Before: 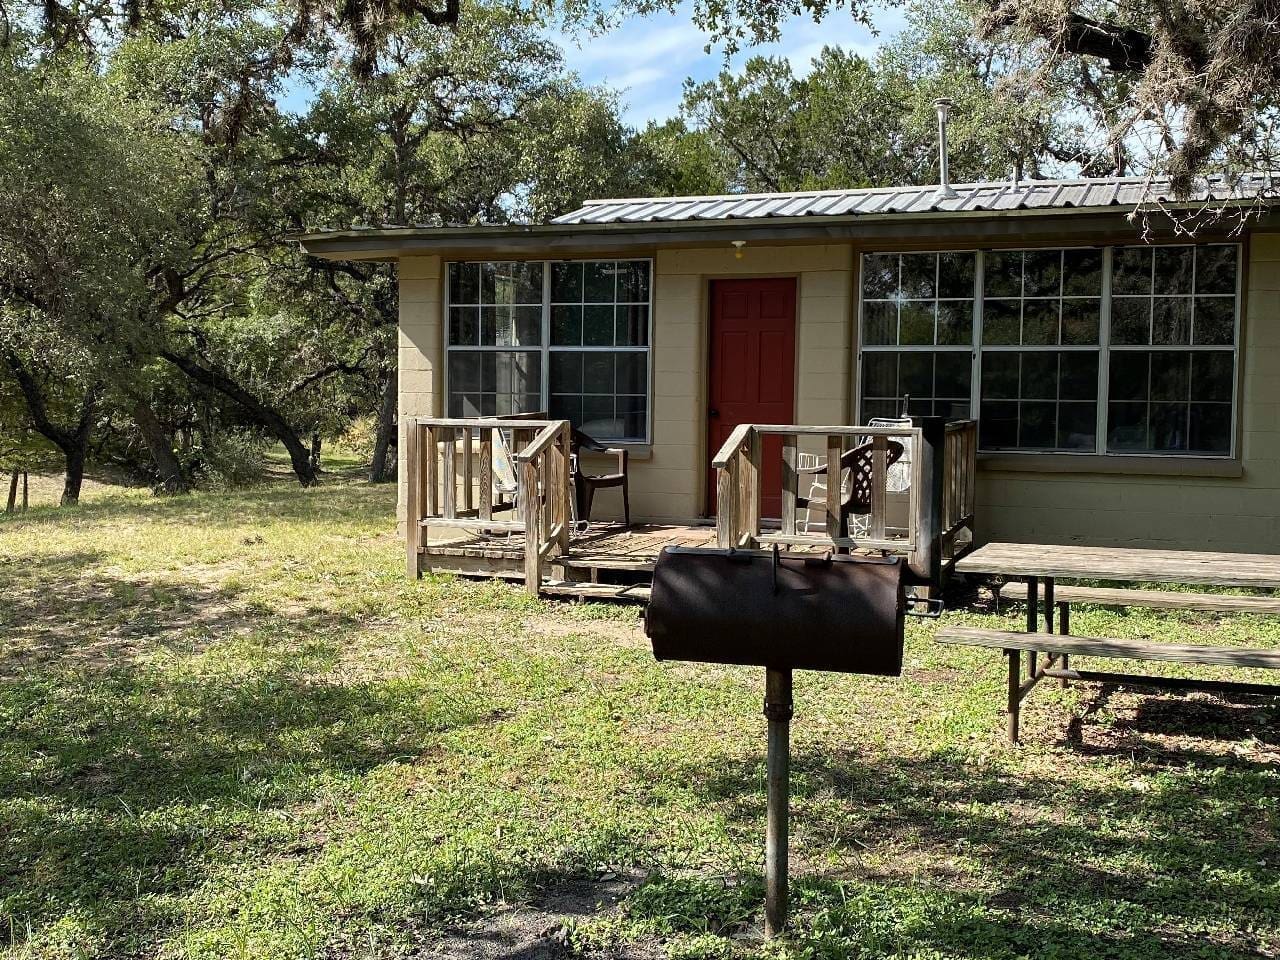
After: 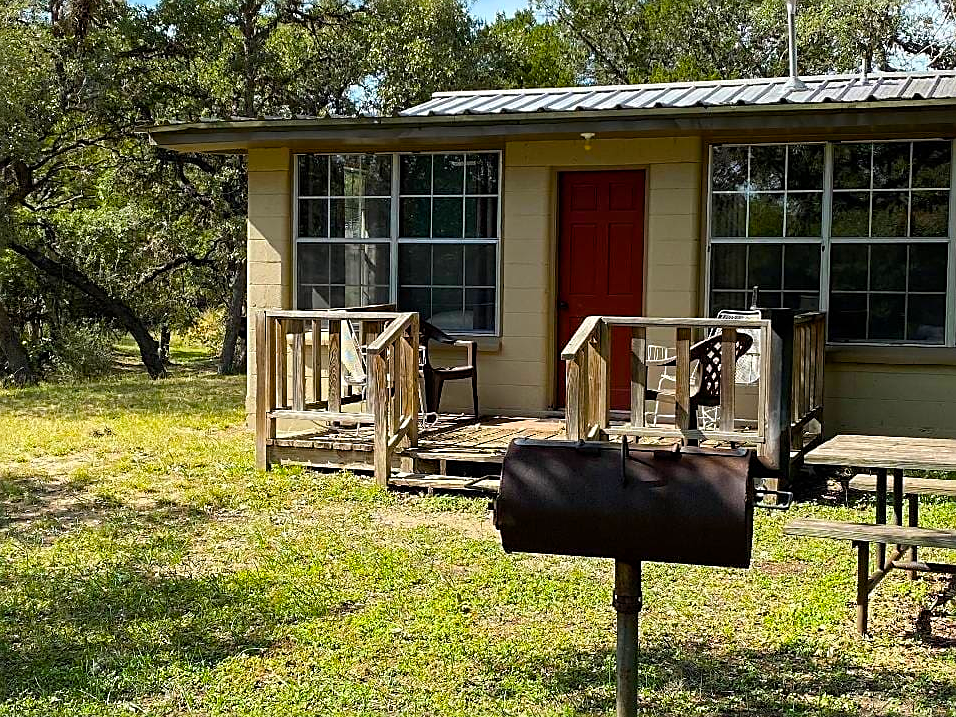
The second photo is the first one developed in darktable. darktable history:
crop and rotate: left 11.831%, top 11.346%, right 13.429%, bottom 13.899%
color balance rgb: linear chroma grading › global chroma 15%, perceptual saturation grading › global saturation 30%
sharpen: on, module defaults
